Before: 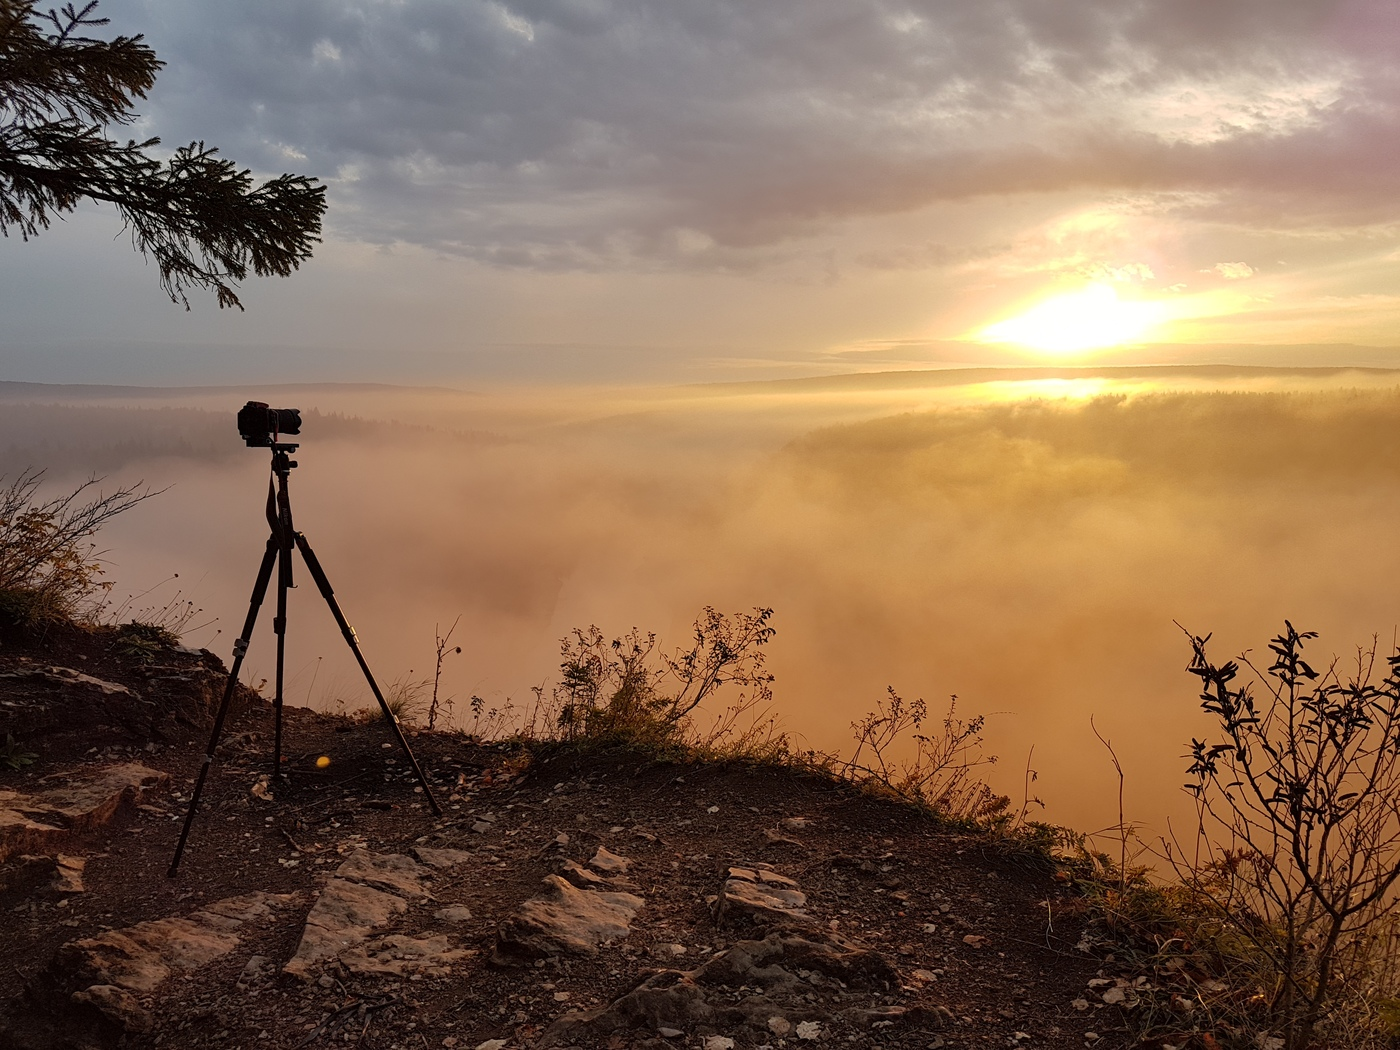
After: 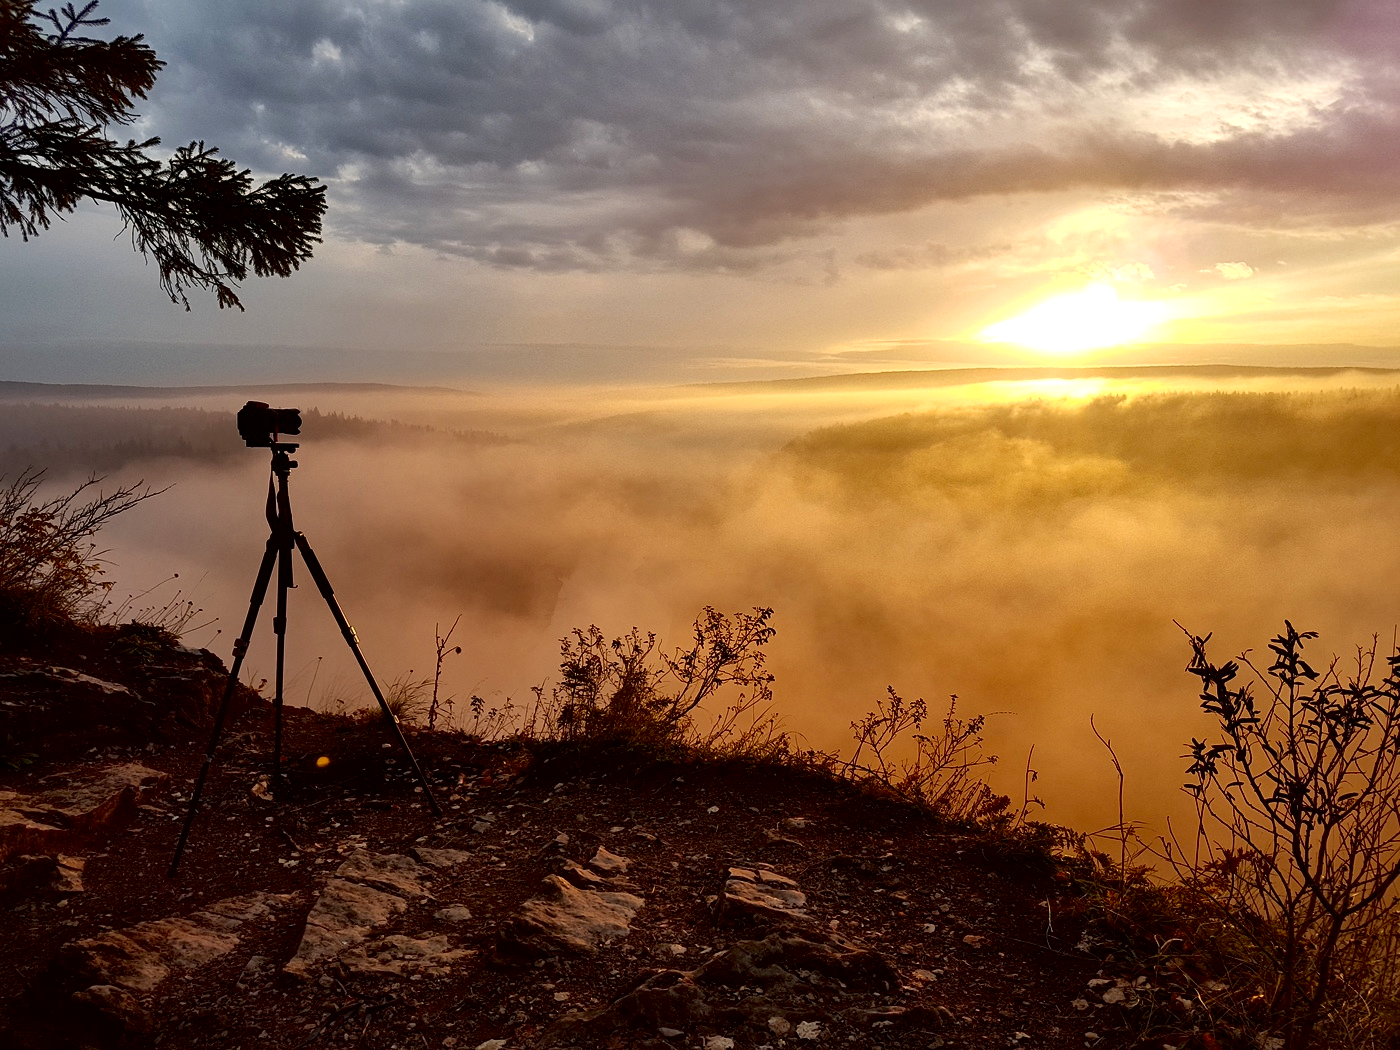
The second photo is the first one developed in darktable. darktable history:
exposure: black level correction 0.004, exposure 0.016 EV, compensate exposure bias true, compensate highlight preservation false
contrast brightness saturation: contrast 0.193, brightness -0.109, saturation 0.212
local contrast: mode bilateral grid, contrast 19, coarseness 49, detail 157%, midtone range 0.2
